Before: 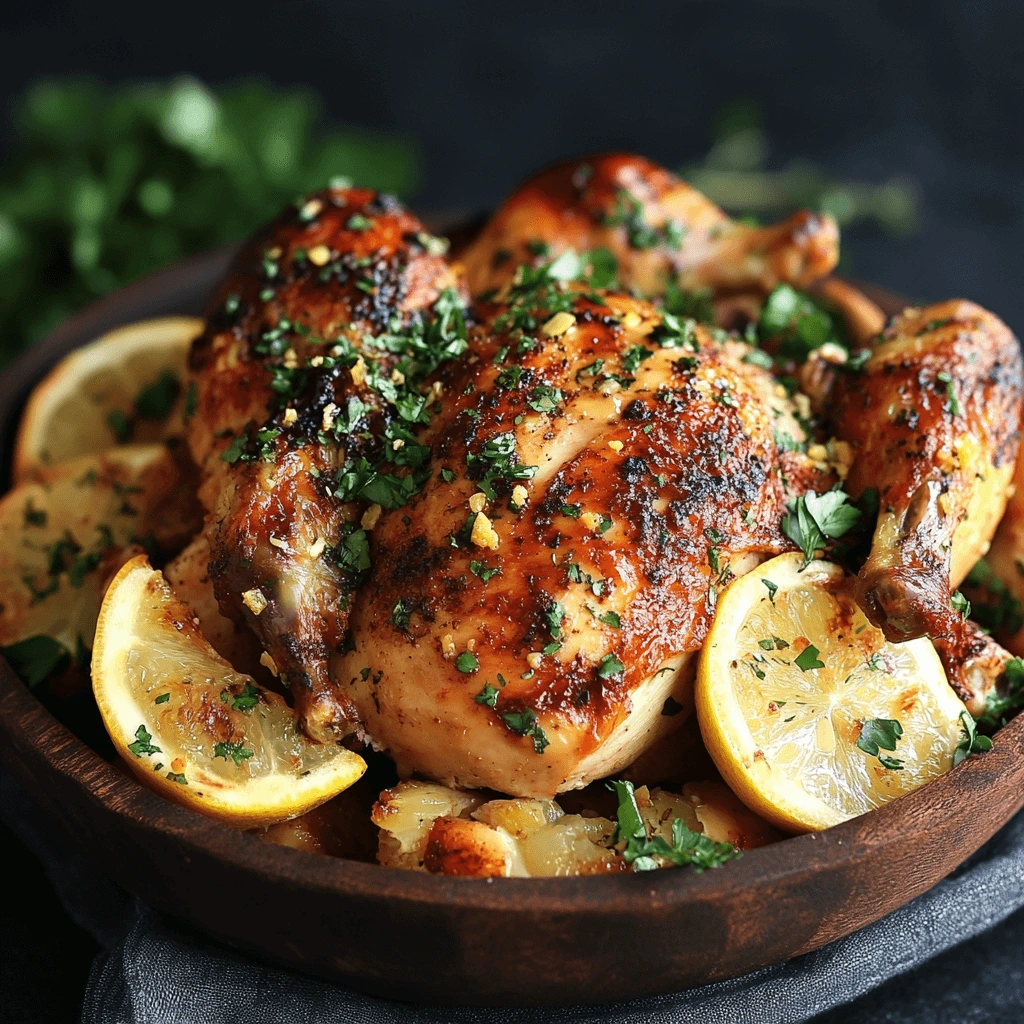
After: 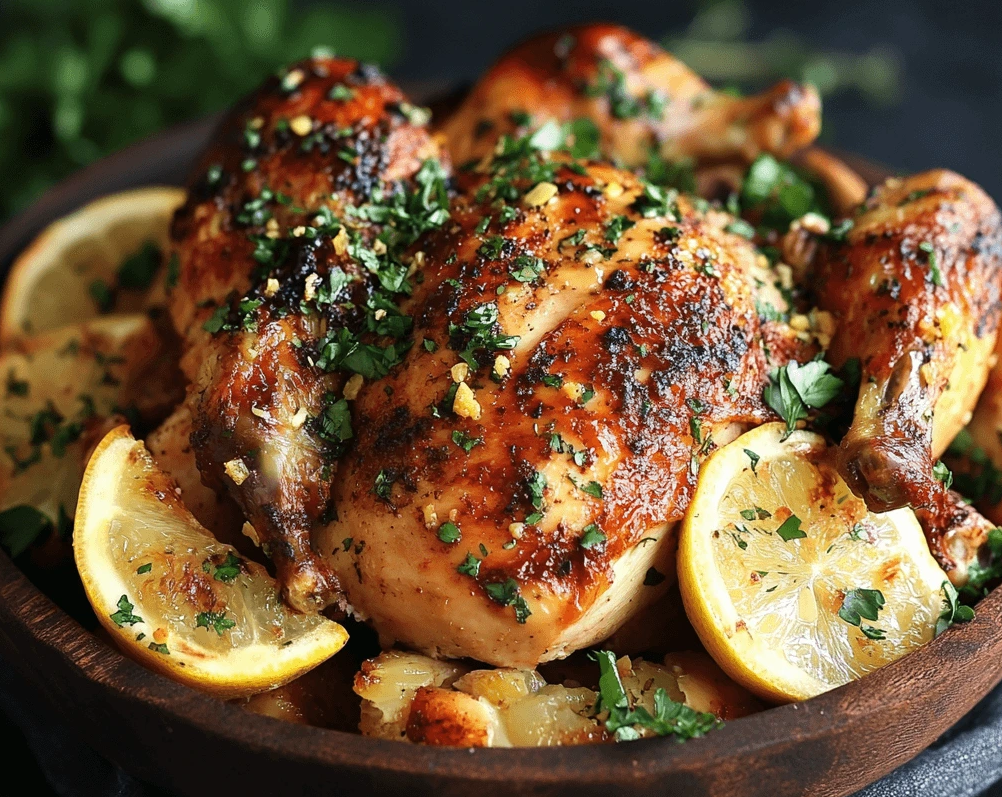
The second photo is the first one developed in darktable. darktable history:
crop and rotate: left 1.833%, top 12.792%, right 0.252%, bottom 9.294%
